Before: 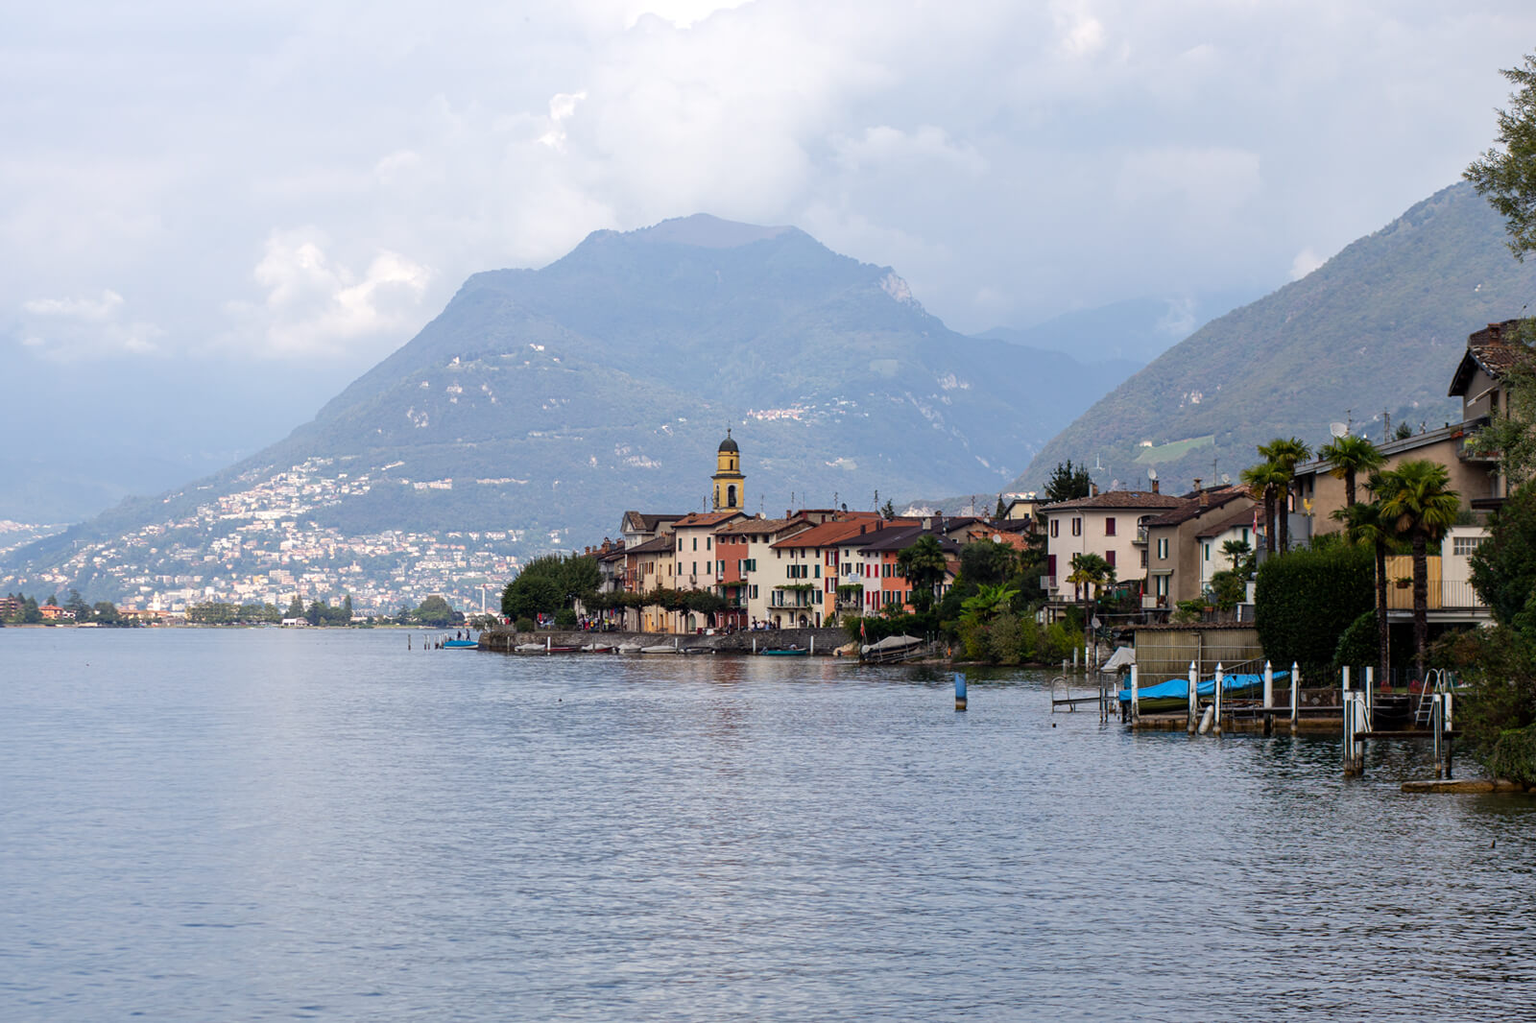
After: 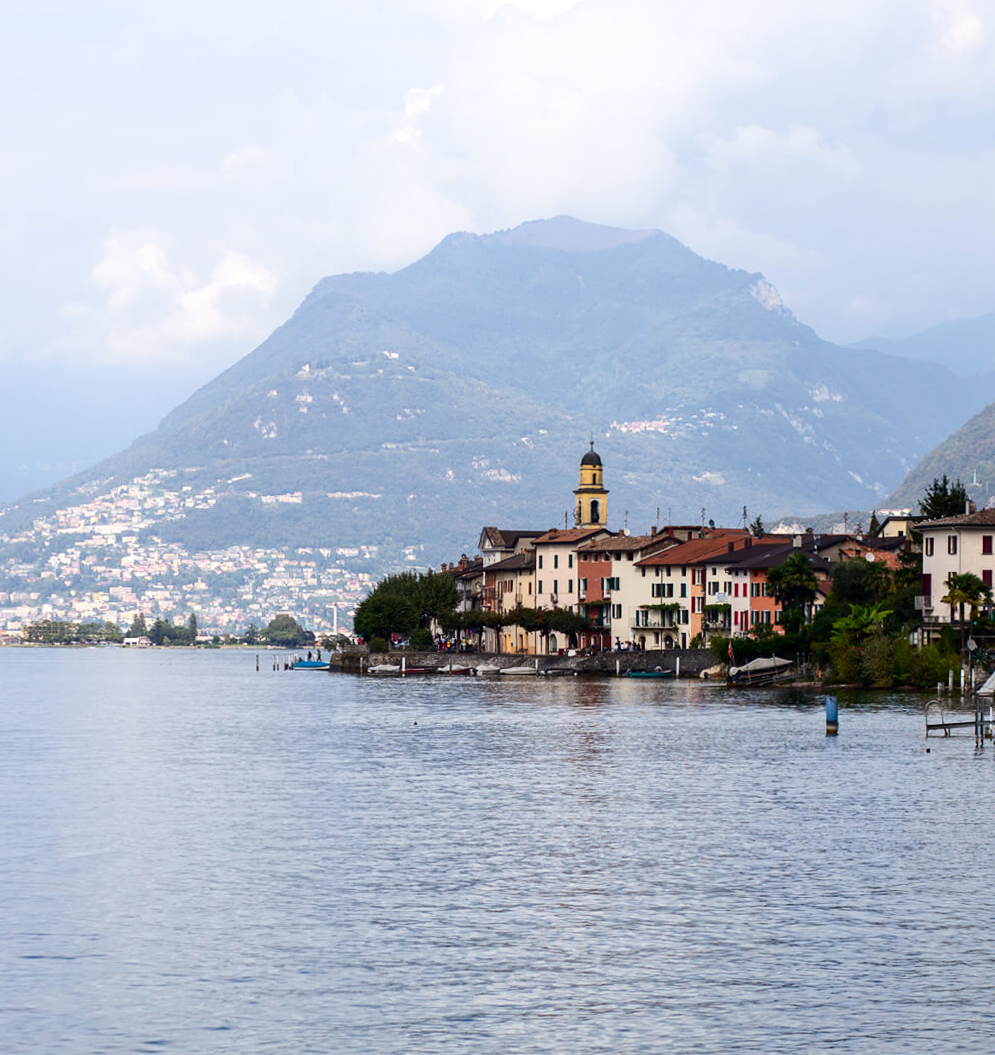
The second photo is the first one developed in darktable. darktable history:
contrast brightness saturation: contrast 0.22
crop: left 10.644%, right 26.528%
rotate and perspective: rotation 0.174°, lens shift (vertical) 0.013, lens shift (horizontal) 0.019, shear 0.001, automatic cropping original format, crop left 0.007, crop right 0.991, crop top 0.016, crop bottom 0.997
